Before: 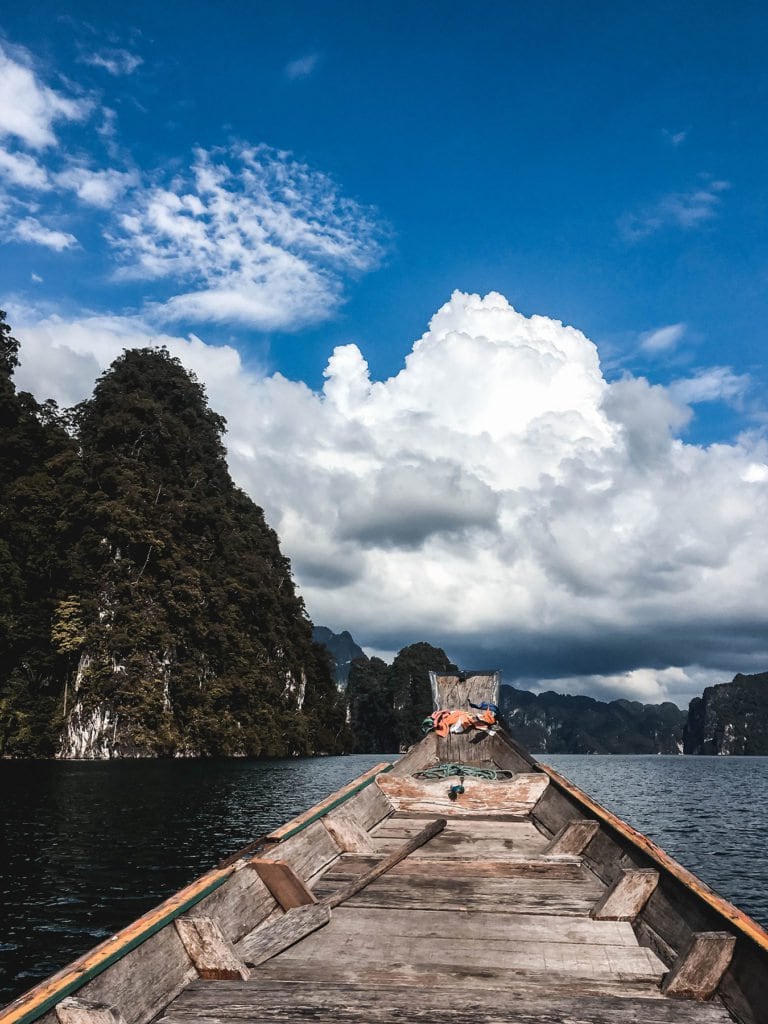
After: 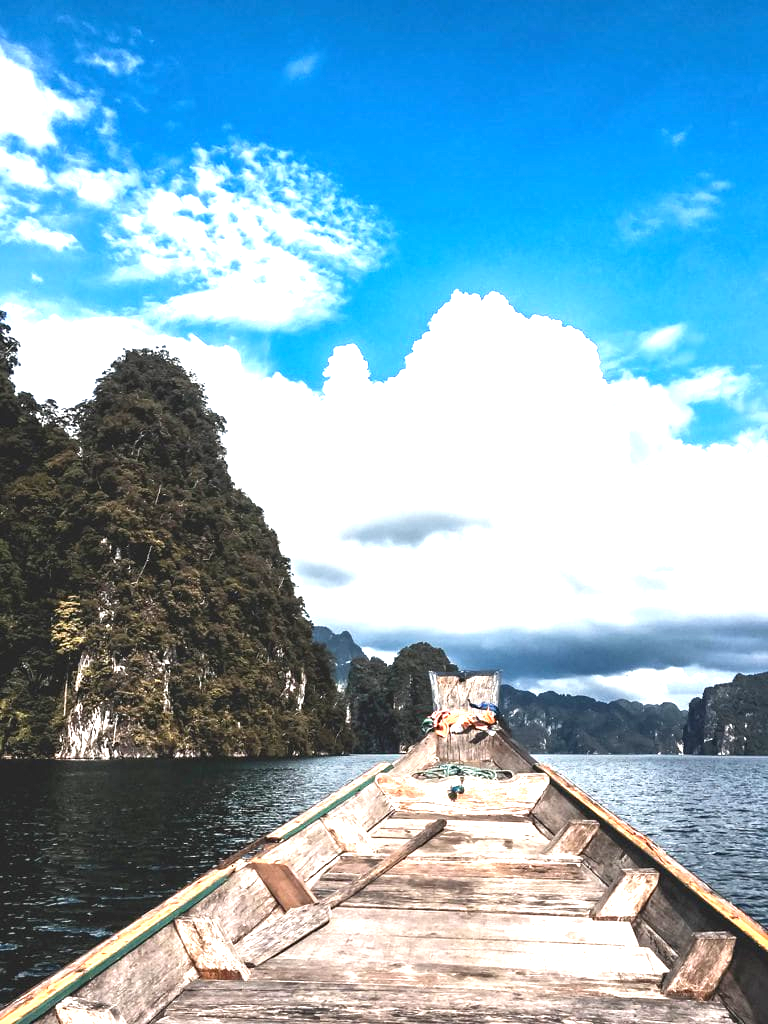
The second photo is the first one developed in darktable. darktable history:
exposure: black level correction 0, exposure 1.681 EV, compensate exposure bias true, compensate highlight preservation false
